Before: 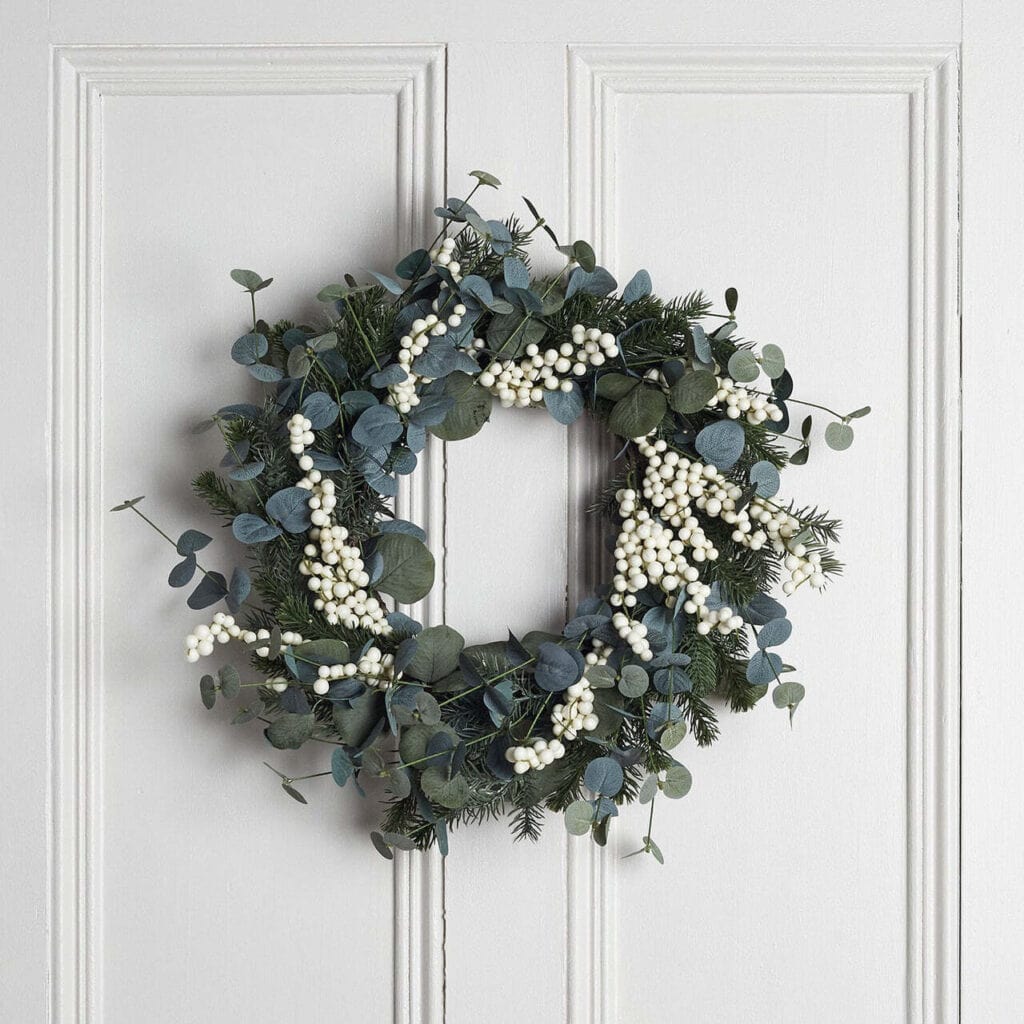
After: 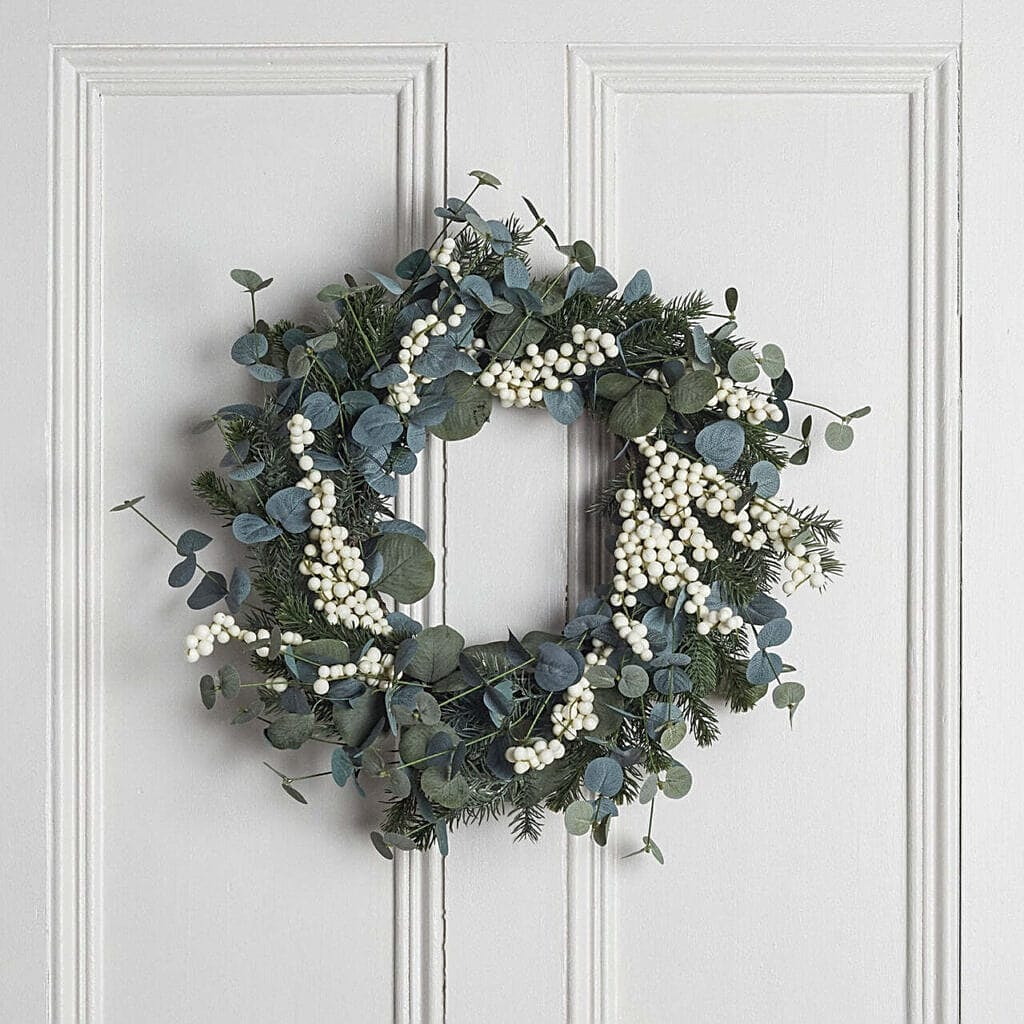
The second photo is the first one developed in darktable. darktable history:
local contrast: detail 110%
sharpen: on, module defaults
